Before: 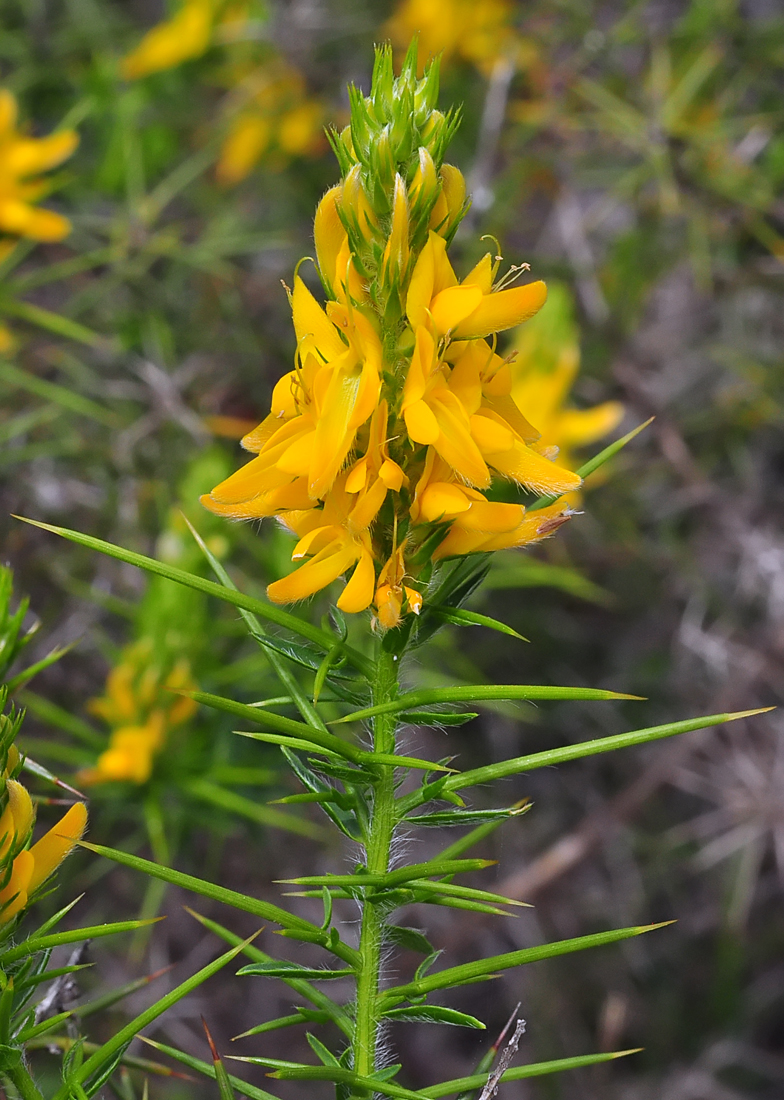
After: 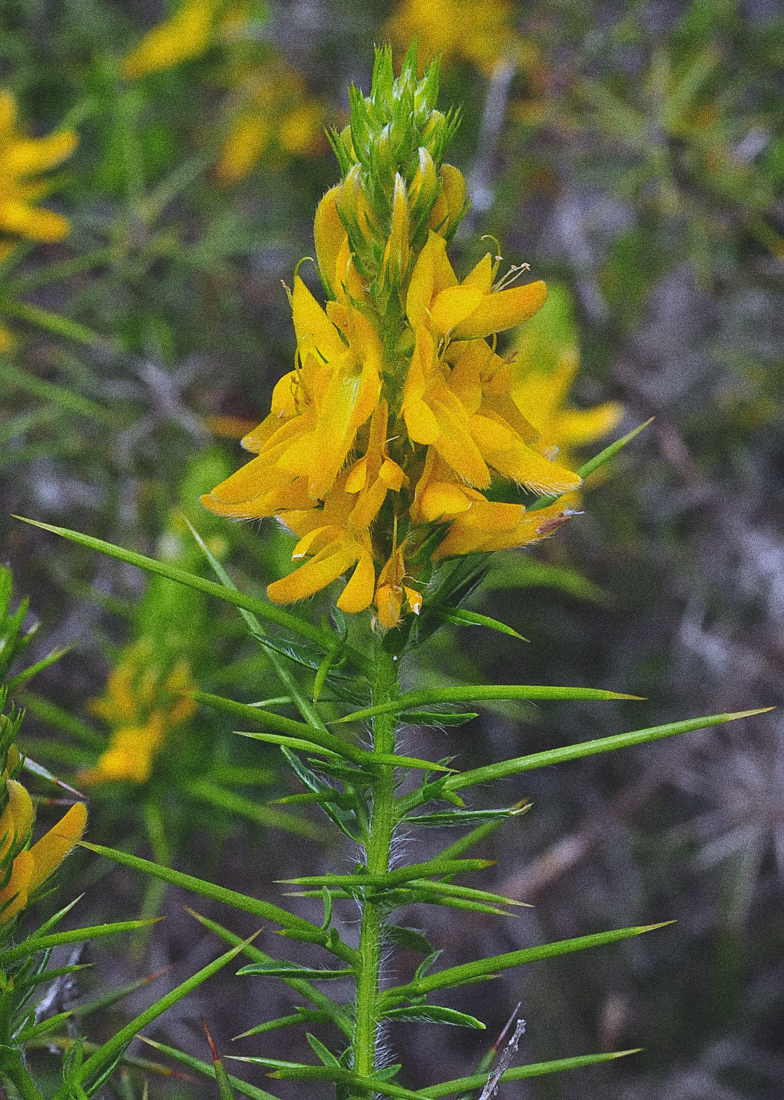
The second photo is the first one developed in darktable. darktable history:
grain: coarseness 0.09 ISO, strength 40%
white balance: red 0.931, blue 1.11
levels: levels [0, 0.394, 0.787]
exposure: black level correction -0.016, exposure -1.018 EV, compensate highlight preservation false
